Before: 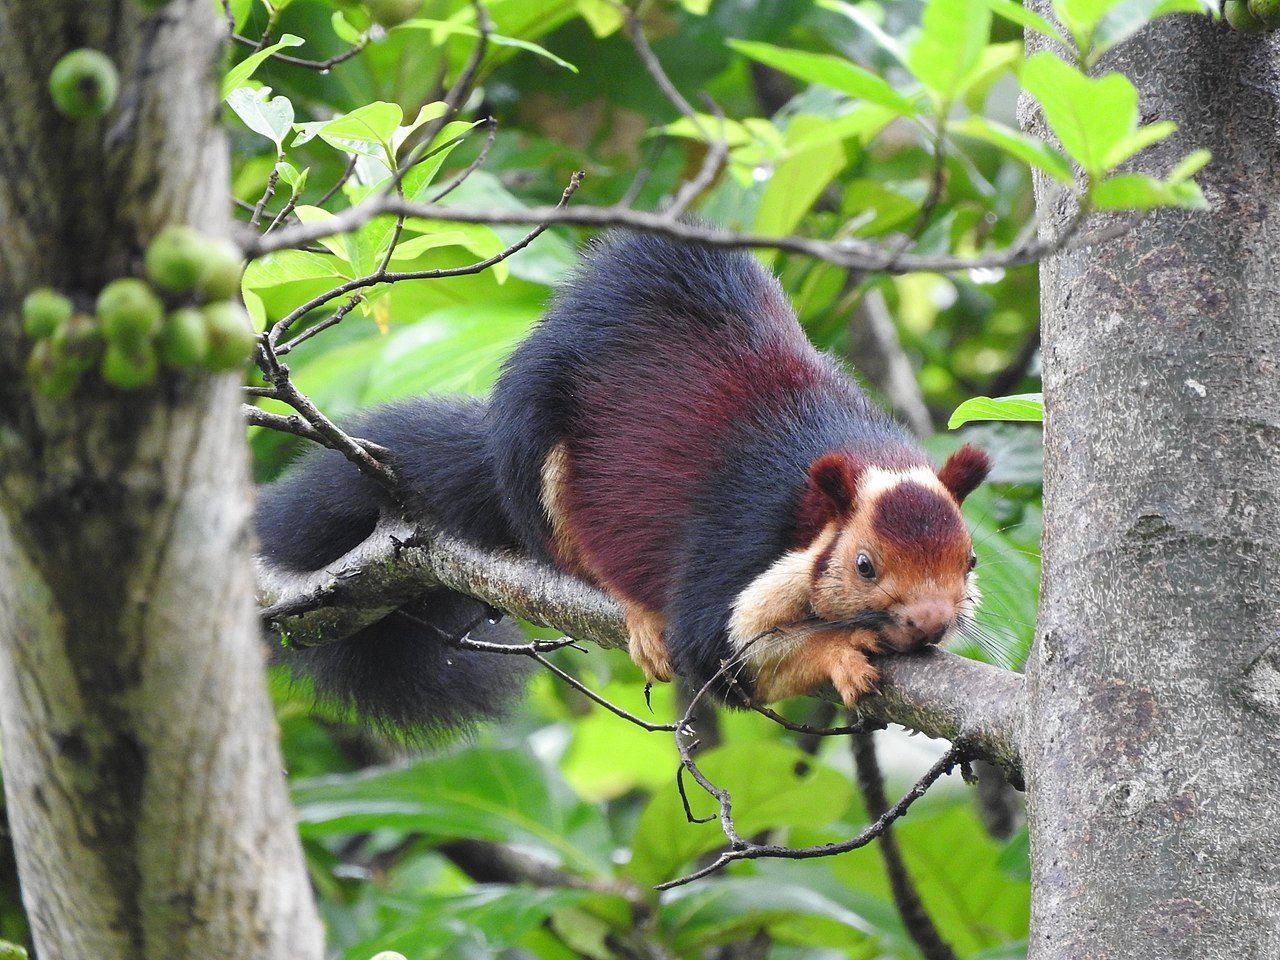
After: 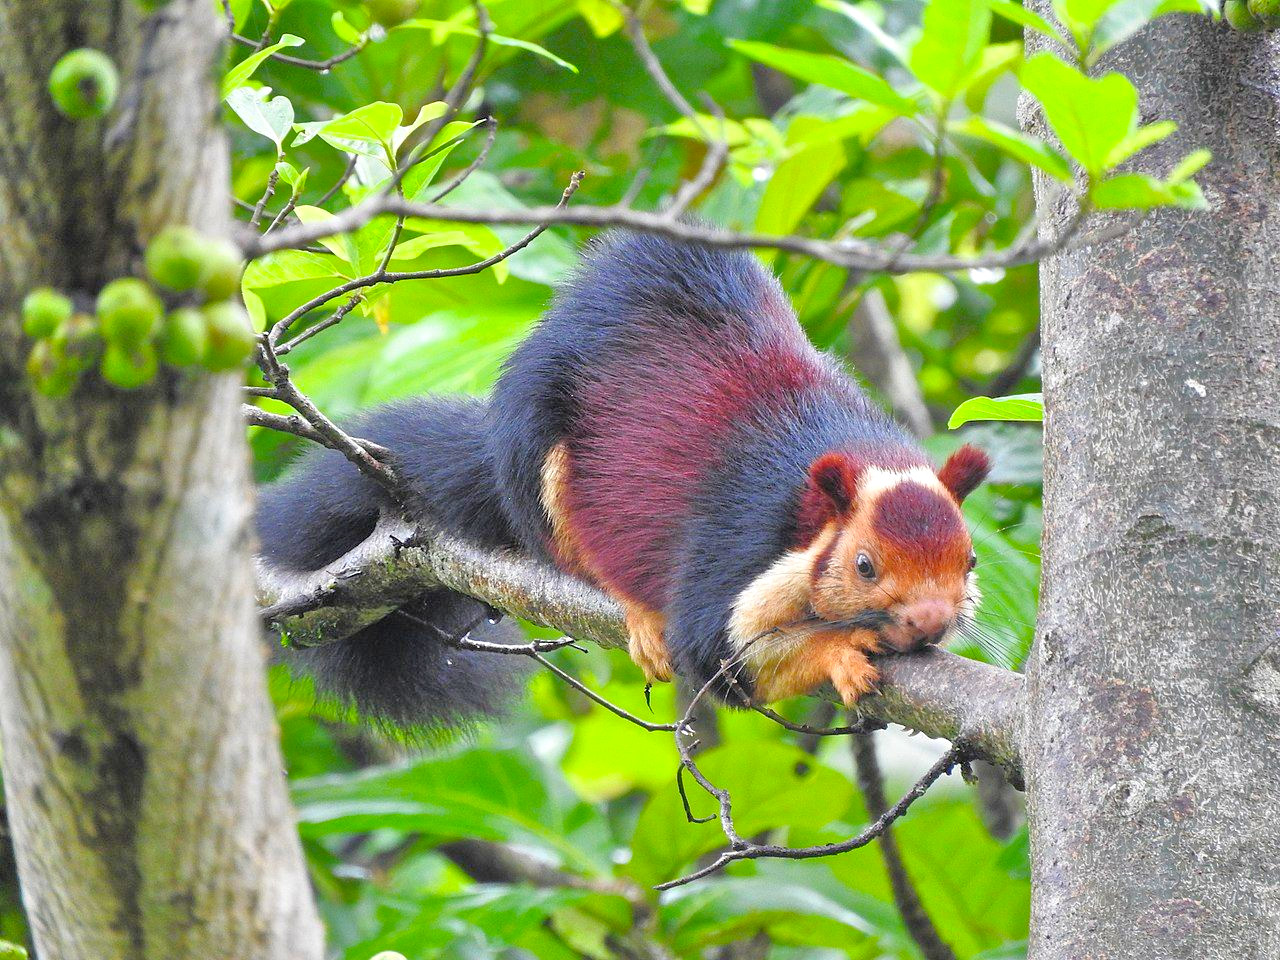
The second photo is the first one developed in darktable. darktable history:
tone equalizer: -7 EV 0.15 EV, -6 EV 0.6 EV, -5 EV 1.15 EV, -4 EV 1.33 EV, -3 EV 1.15 EV, -2 EV 0.6 EV, -1 EV 0.15 EV, mask exposure compensation -0.5 EV
color balance rgb: perceptual saturation grading › global saturation 20%, global vibrance 20%
